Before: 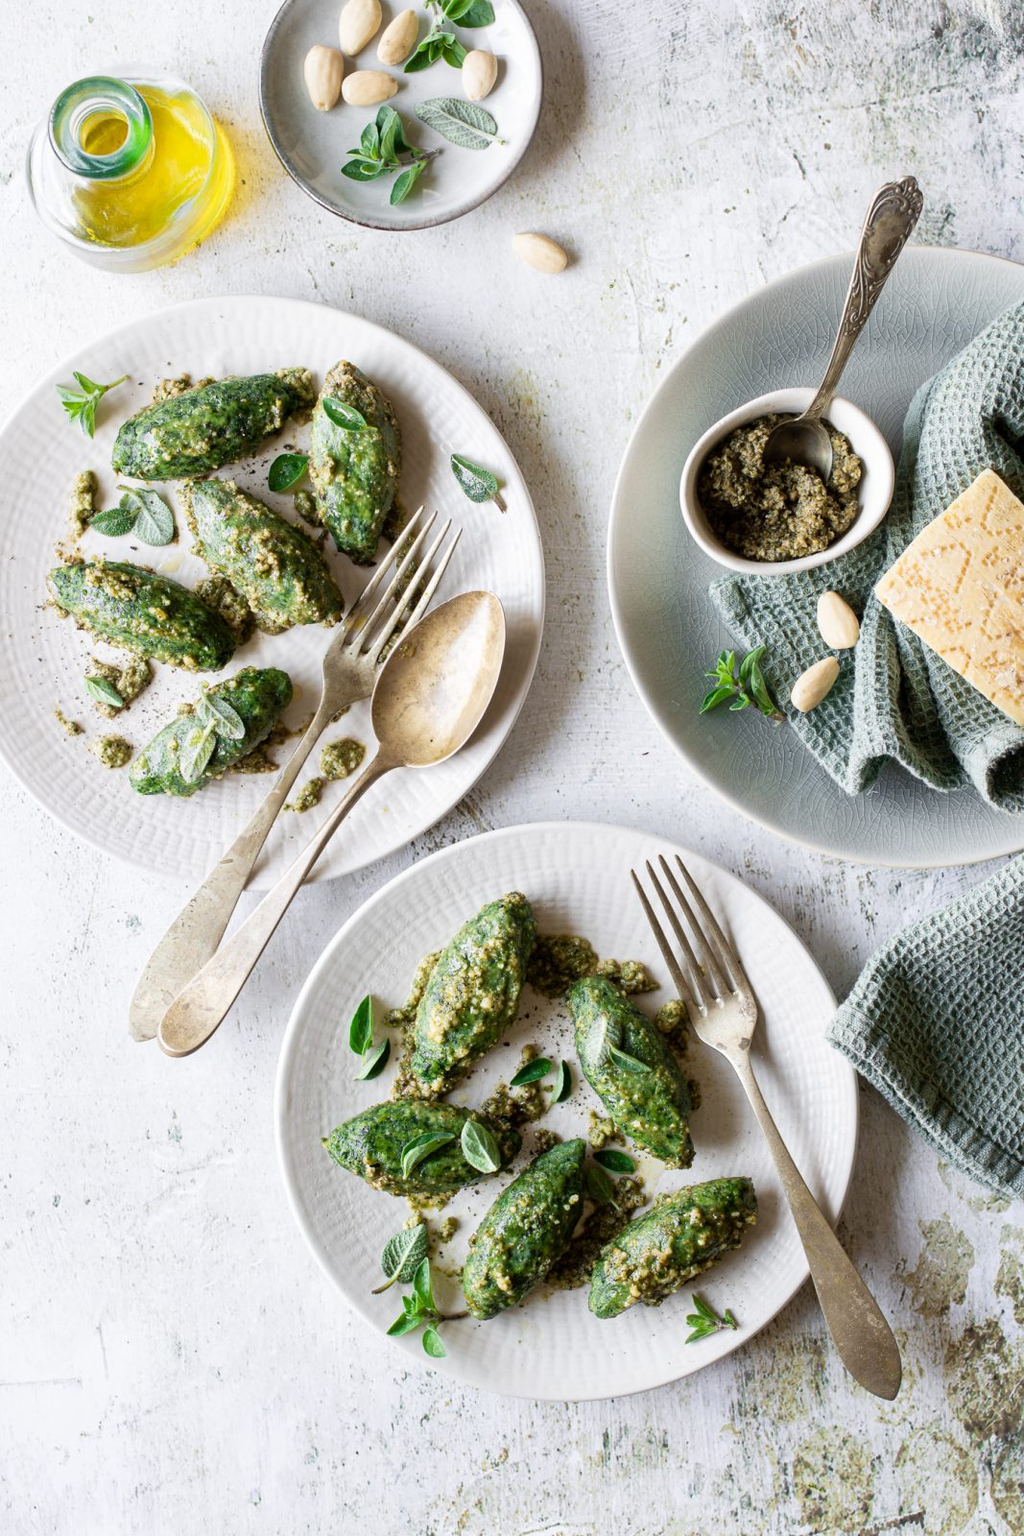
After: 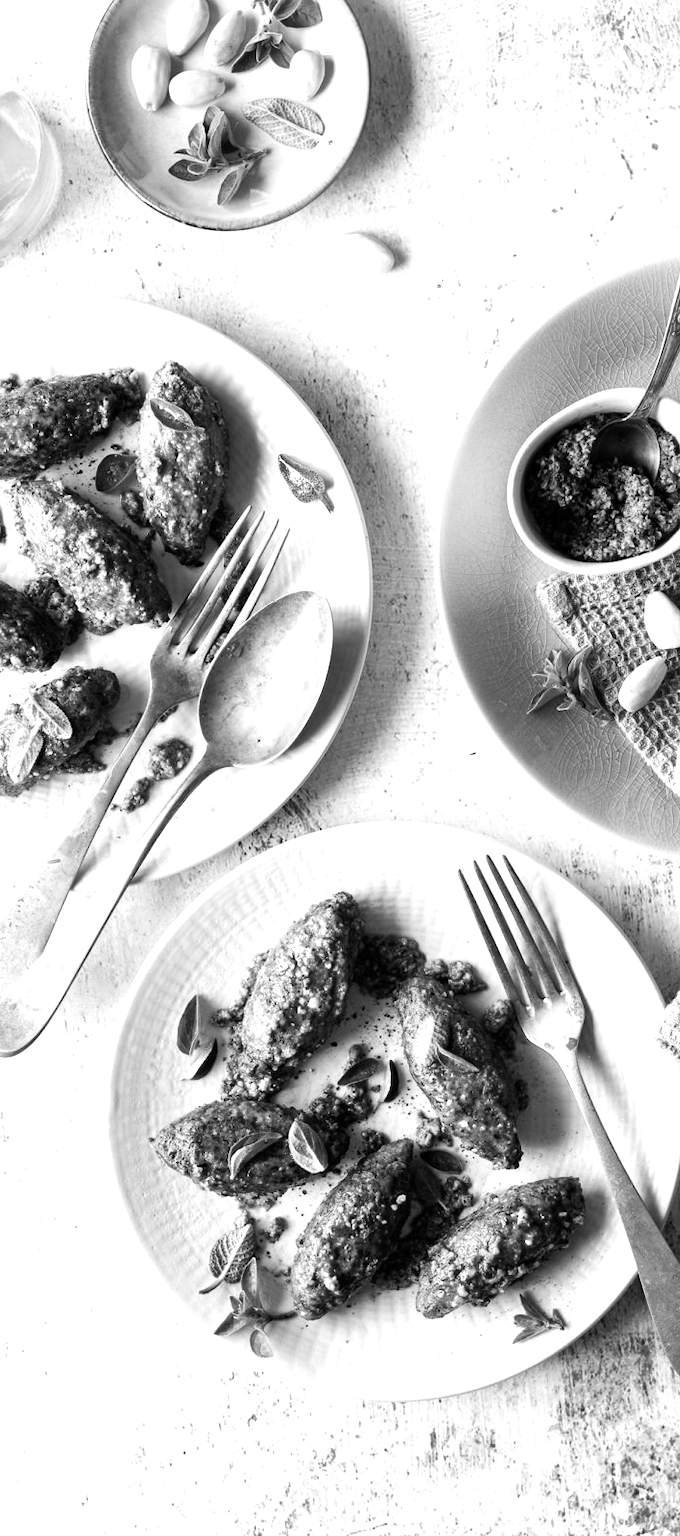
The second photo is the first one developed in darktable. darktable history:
tone equalizer: -8 EV -0.764 EV, -7 EV -0.735 EV, -6 EV -0.639 EV, -5 EV -0.386 EV, -3 EV 0.392 EV, -2 EV 0.6 EV, -1 EV 0.695 EV, +0 EV 0.734 EV, edges refinement/feathering 500, mask exposure compensation -1.57 EV, preserve details guided filter
color calibration: output gray [0.18, 0.41, 0.41, 0], illuminant same as pipeline (D50), x 0.347, y 0.358, temperature 4978.49 K
crop: left 16.945%, right 16.519%
exposure: exposure 0.022 EV, compensate exposure bias true, compensate highlight preservation false
